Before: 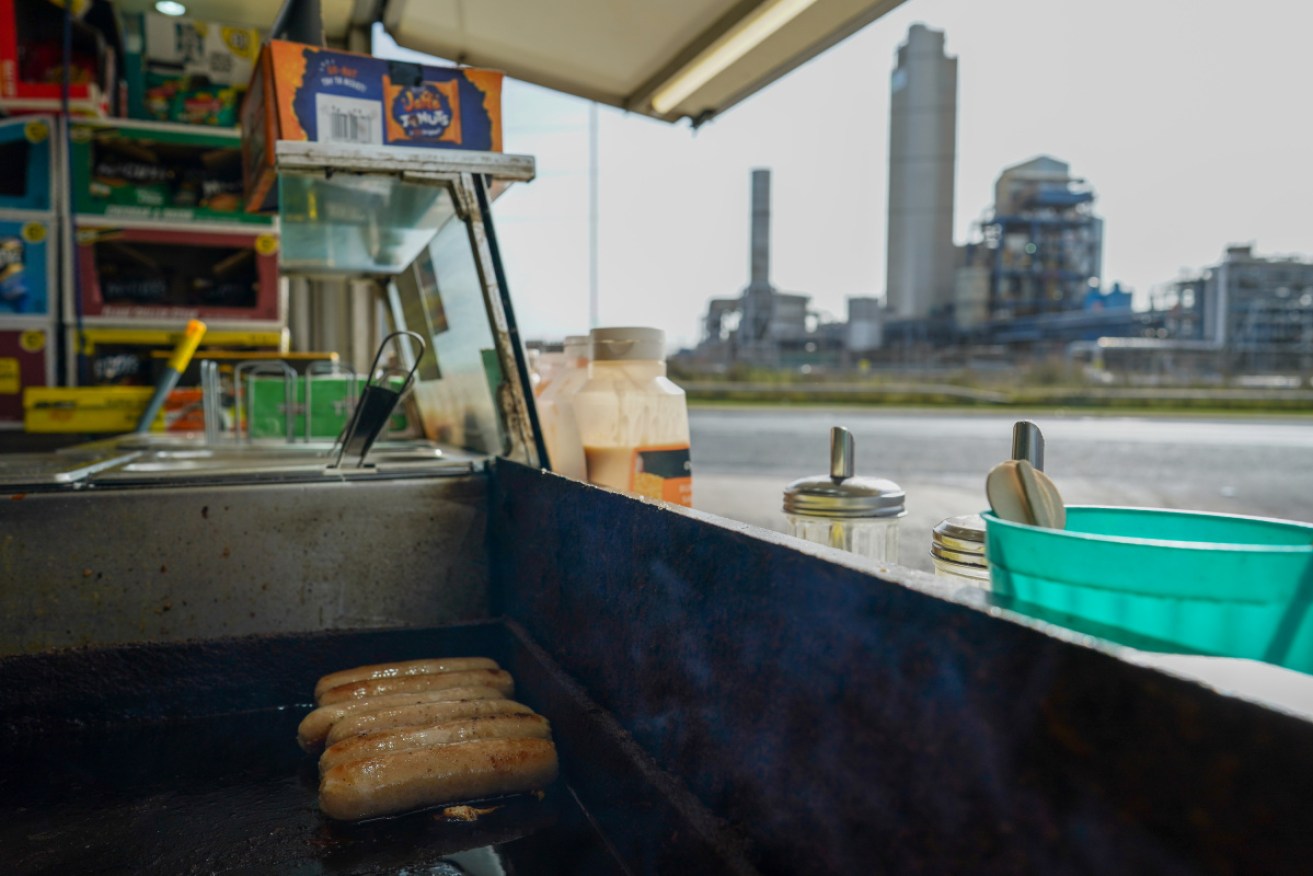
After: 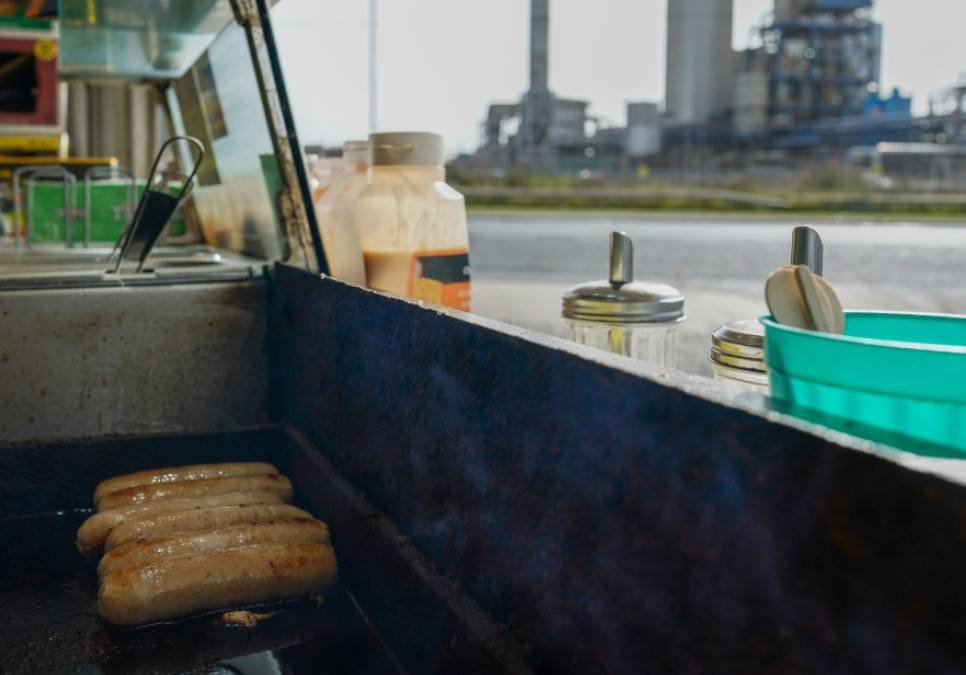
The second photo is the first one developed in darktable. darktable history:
crop: left 16.848%, top 22.368%, right 9.047%
